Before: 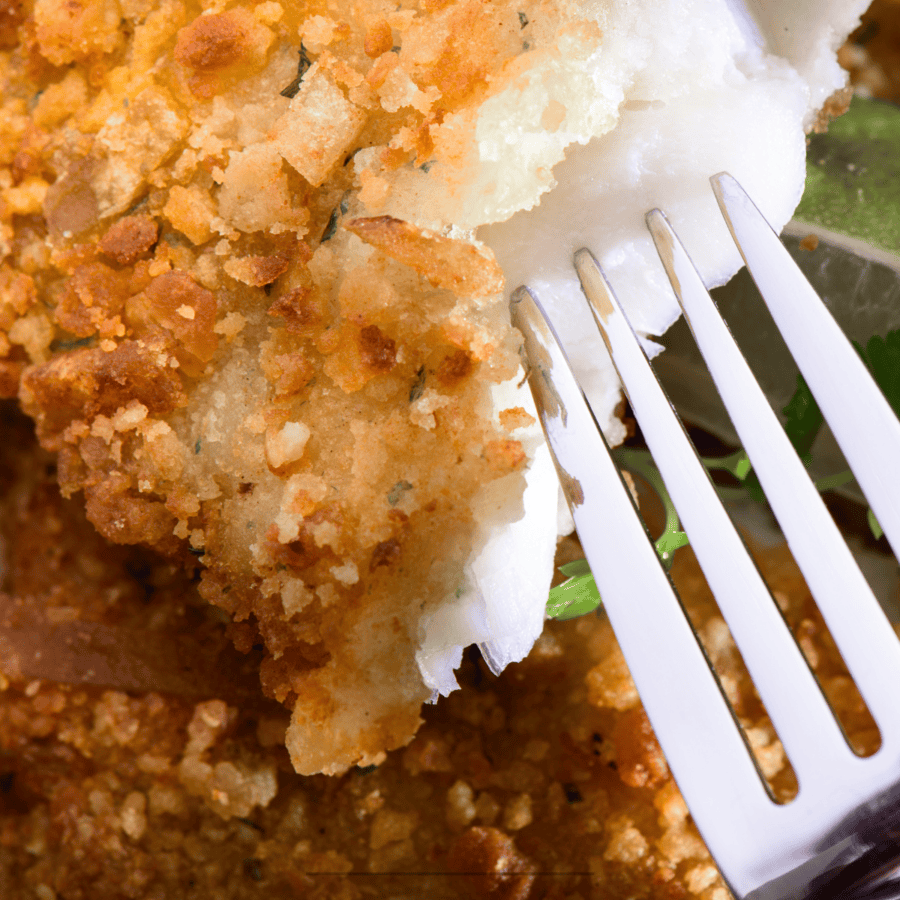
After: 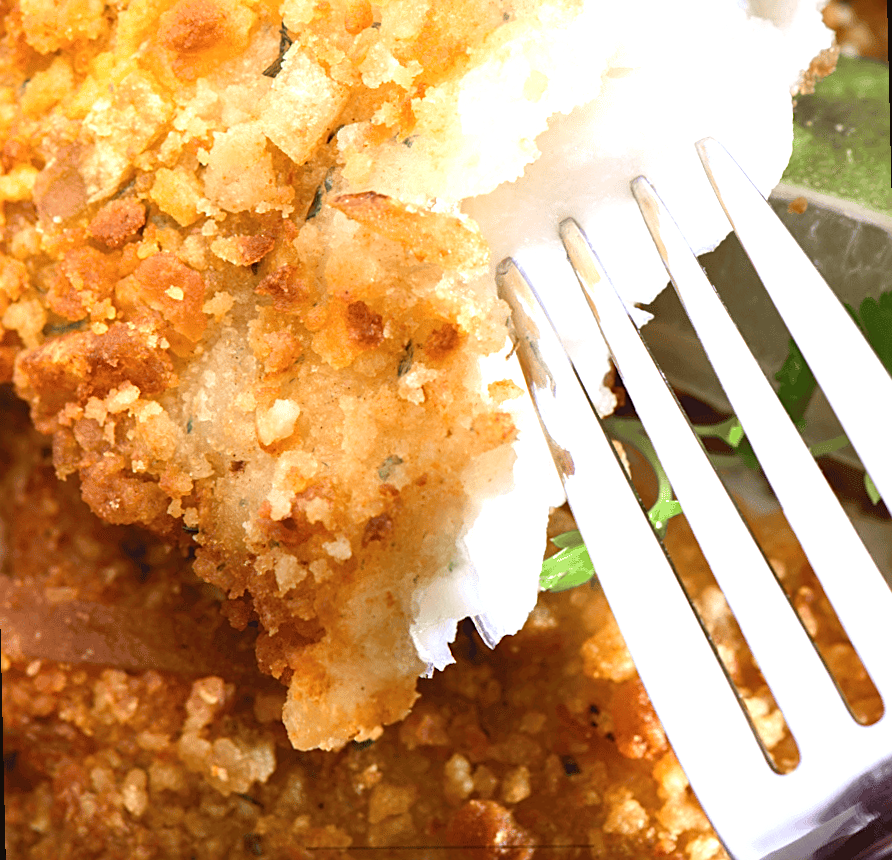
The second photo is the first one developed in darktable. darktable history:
levels: levels [0, 0.478, 1]
sharpen: on, module defaults
tone equalizer: -8 EV -0.55 EV
exposure: black level correction -0.002, exposure 0.708 EV, compensate exposure bias true, compensate highlight preservation false
rotate and perspective: rotation -1.32°, lens shift (horizontal) -0.031, crop left 0.015, crop right 0.985, crop top 0.047, crop bottom 0.982
color correction: highlights a* -2.73, highlights b* -2.09, shadows a* 2.41, shadows b* 2.73
